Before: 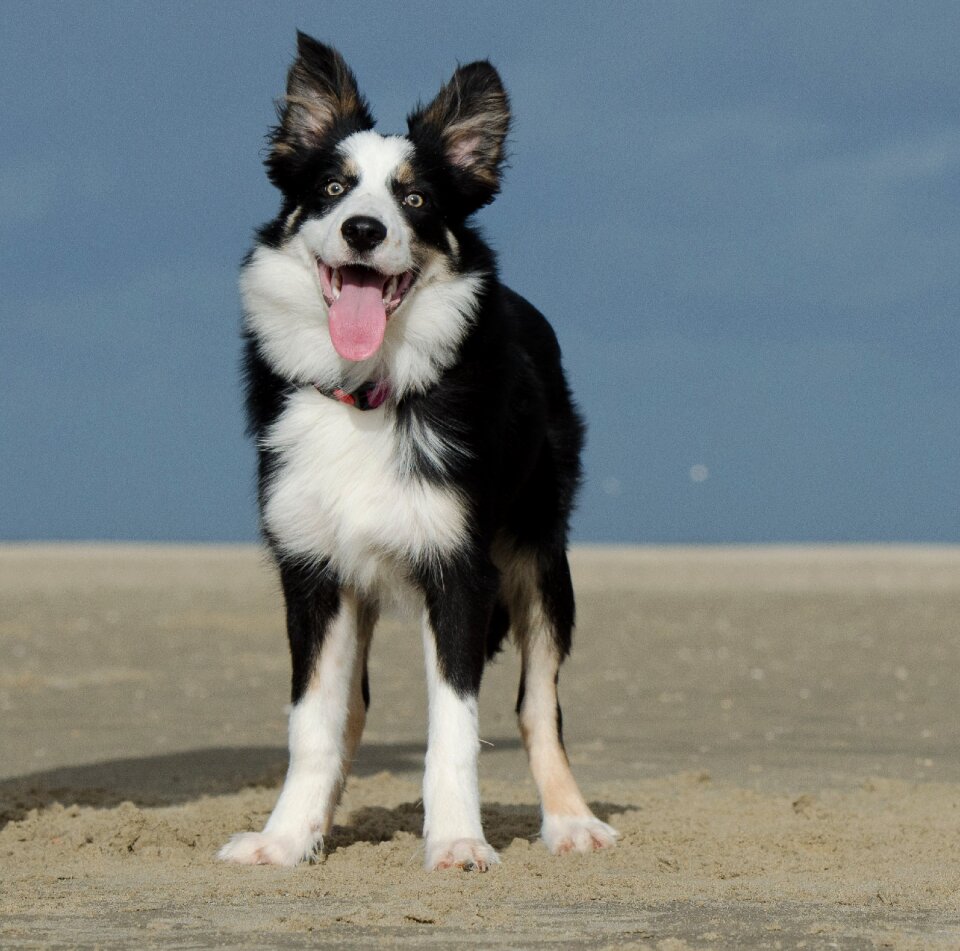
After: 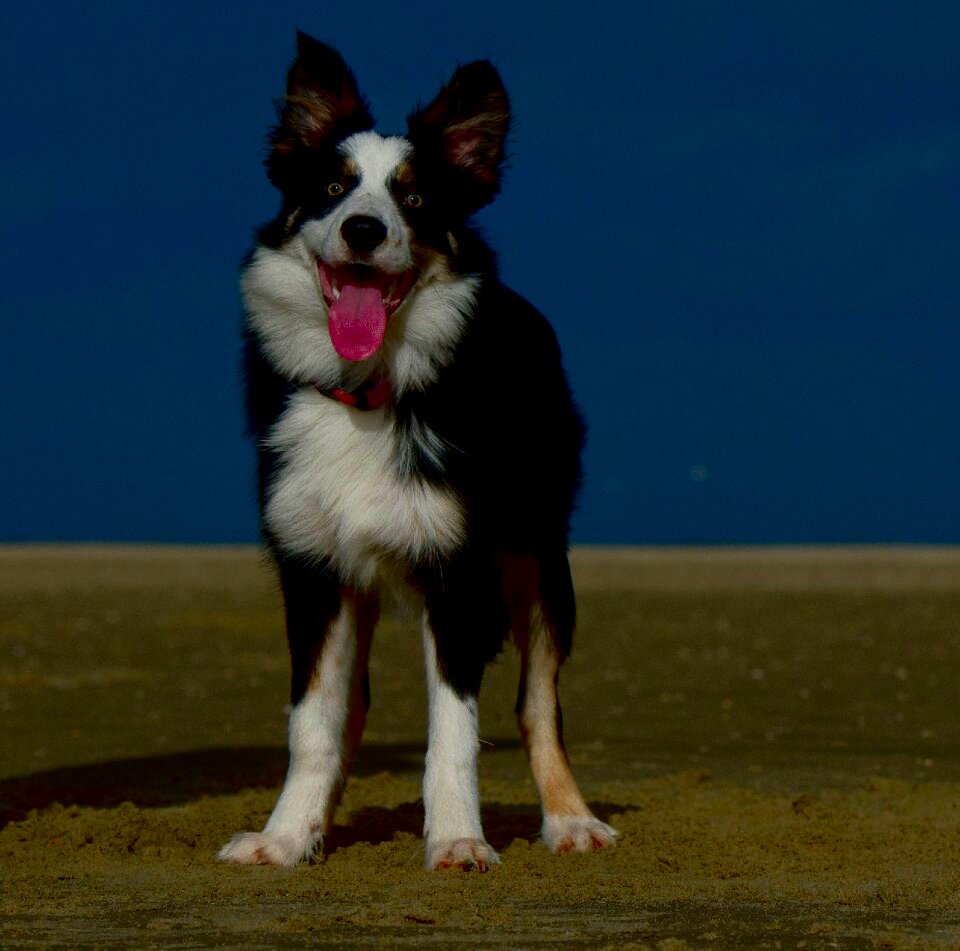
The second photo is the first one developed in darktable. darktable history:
filmic rgb: black relative exposure -11.34 EV, white relative exposure 3.26 EV, threshold 5.94 EV, hardness 6.76, color science v6 (2022), enable highlight reconstruction true
contrast brightness saturation: brightness -0.983, saturation 0.983
local contrast: highlights 107%, shadows 99%, detail 120%, midtone range 0.2
